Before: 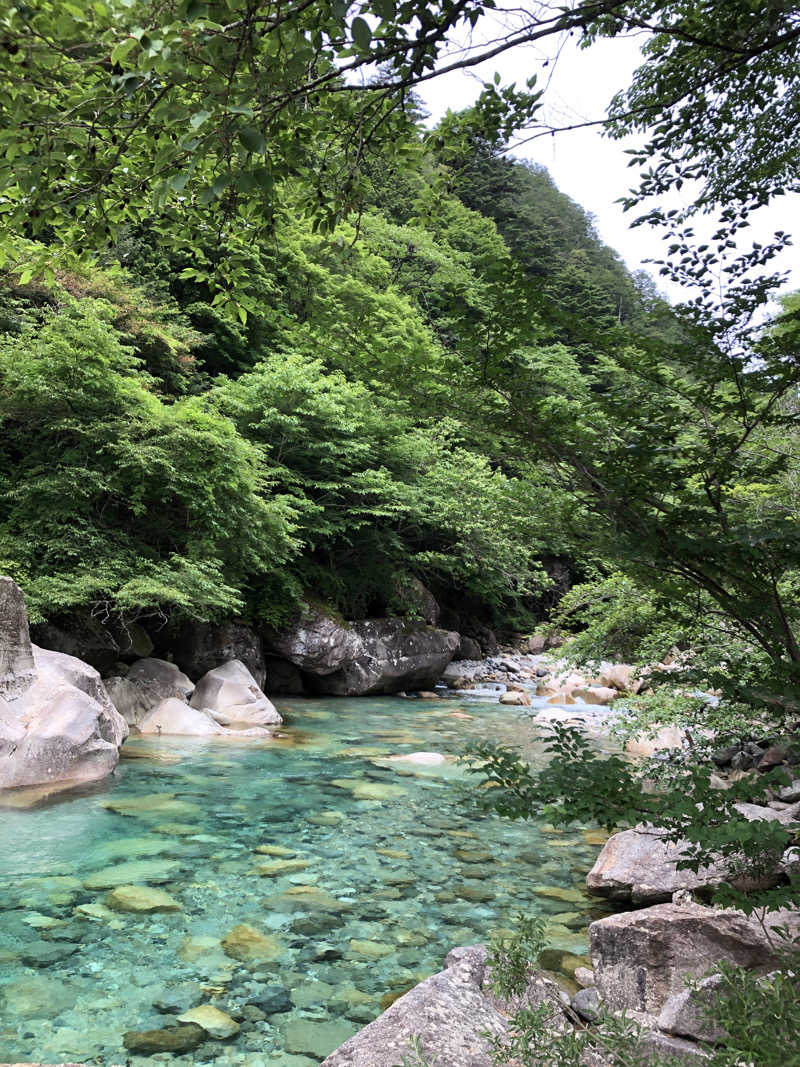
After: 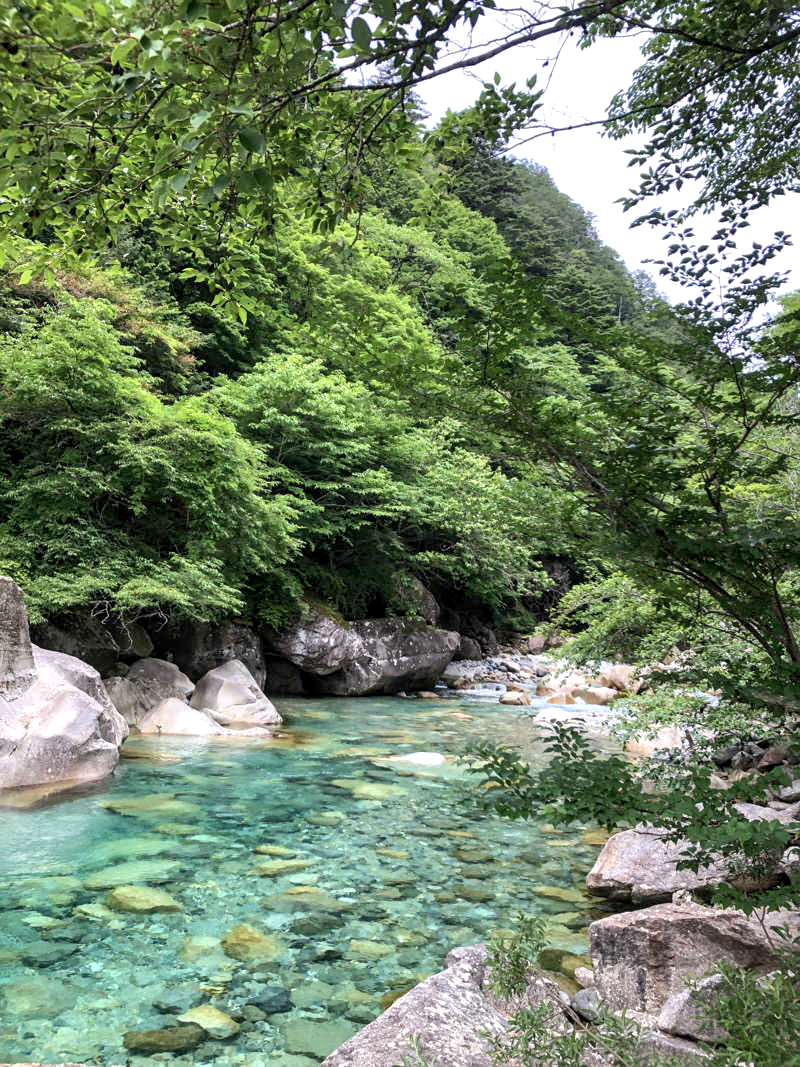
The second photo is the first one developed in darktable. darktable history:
levels: levels [0, 0.435, 0.917]
shadows and highlights: shadows 10, white point adjustment 1, highlights -40
local contrast: on, module defaults
exposure: black level correction 0.001, exposure -0.125 EV, compensate exposure bias true, compensate highlight preservation false
